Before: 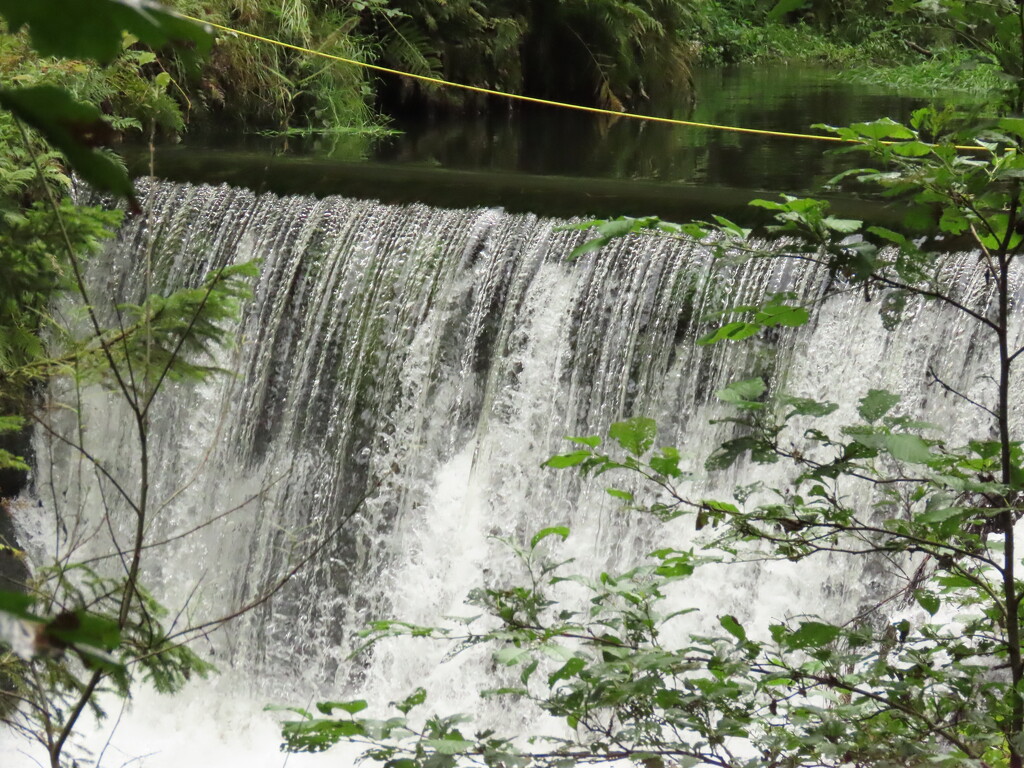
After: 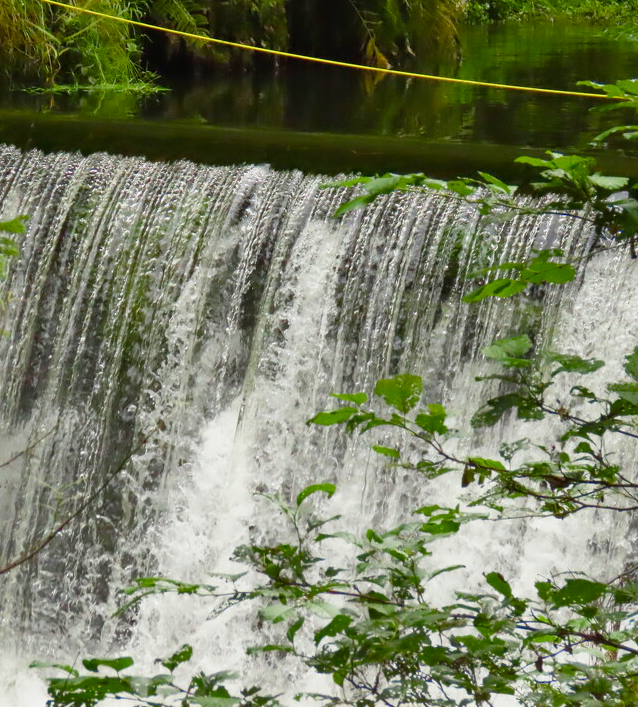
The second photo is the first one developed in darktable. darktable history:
crop and rotate: left 22.918%, top 5.629%, right 14.711%, bottom 2.247%
color zones: curves: ch0 [(0.25, 0.5) (0.428, 0.473) (0.75, 0.5)]; ch1 [(0.243, 0.479) (0.398, 0.452) (0.75, 0.5)]
color balance rgb: perceptual saturation grading › global saturation 20%, perceptual saturation grading › highlights -25%, perceptual saturation grading › shadows 50.52%, global vibrance 40.24%
shadows and highlights: shadows 43.71, white point adjustment -1.46, soften with gaussian
